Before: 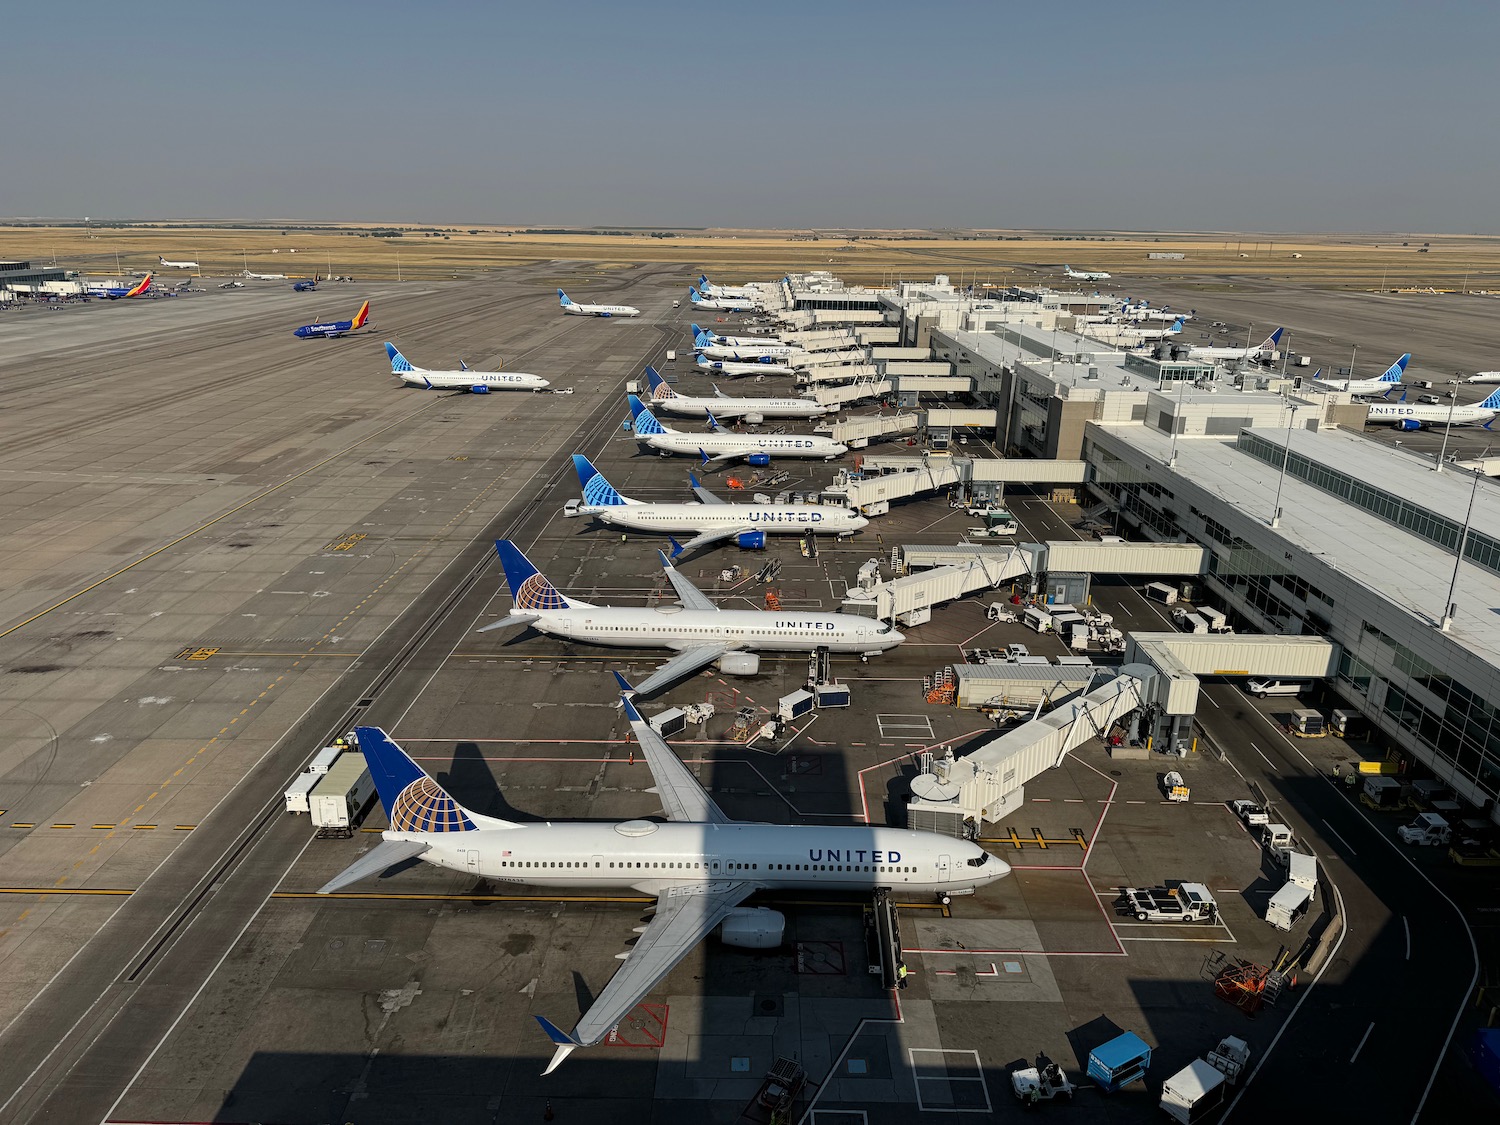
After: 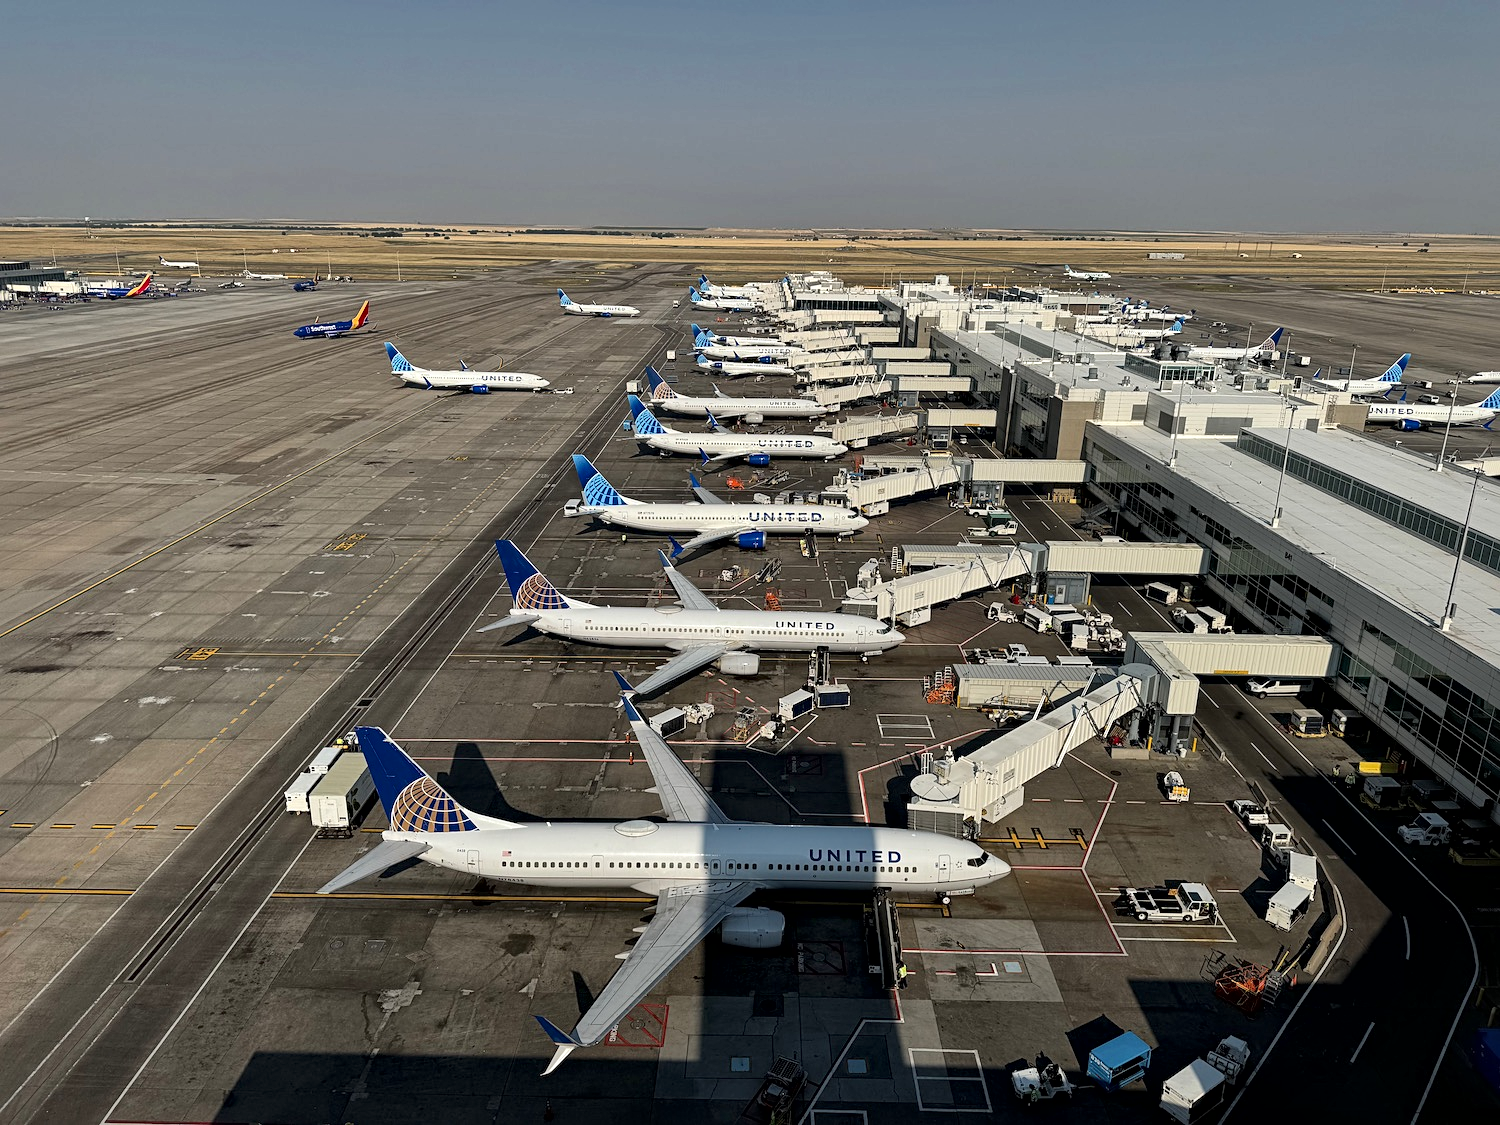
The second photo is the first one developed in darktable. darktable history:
local contrast: mode bilateral grid, contrast 20, coarseness 51, detail 158%, midtone range 0.2
sharpen: amount 0.218
